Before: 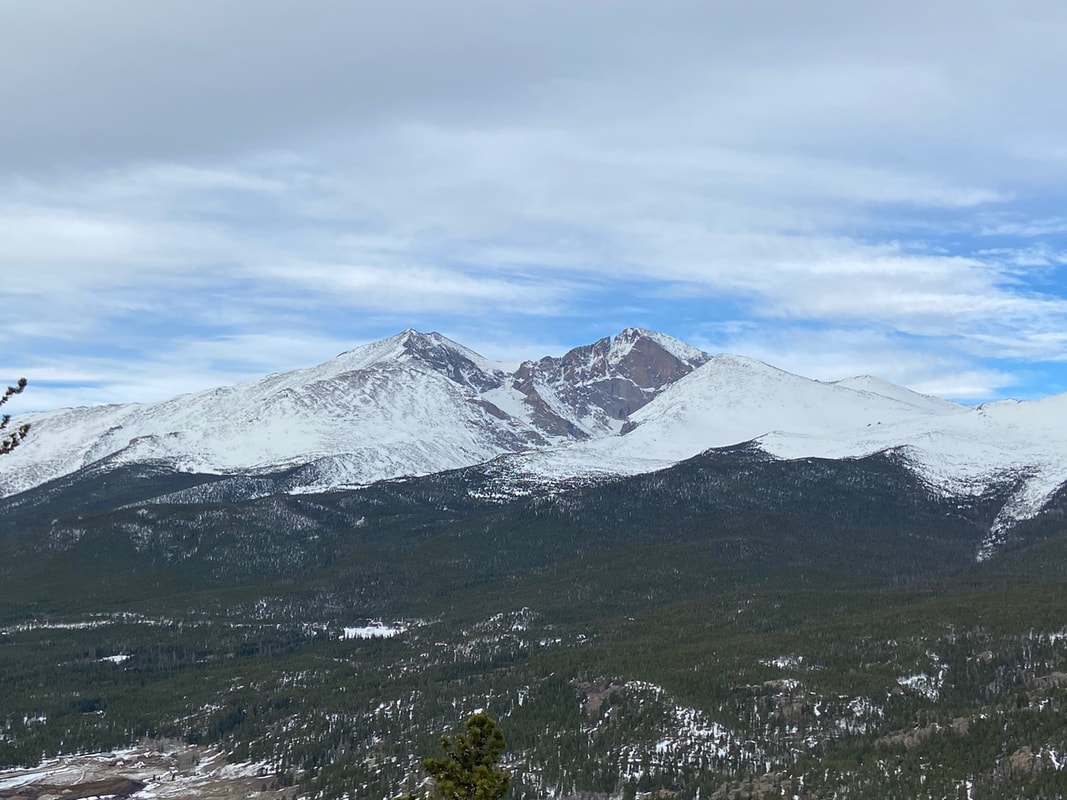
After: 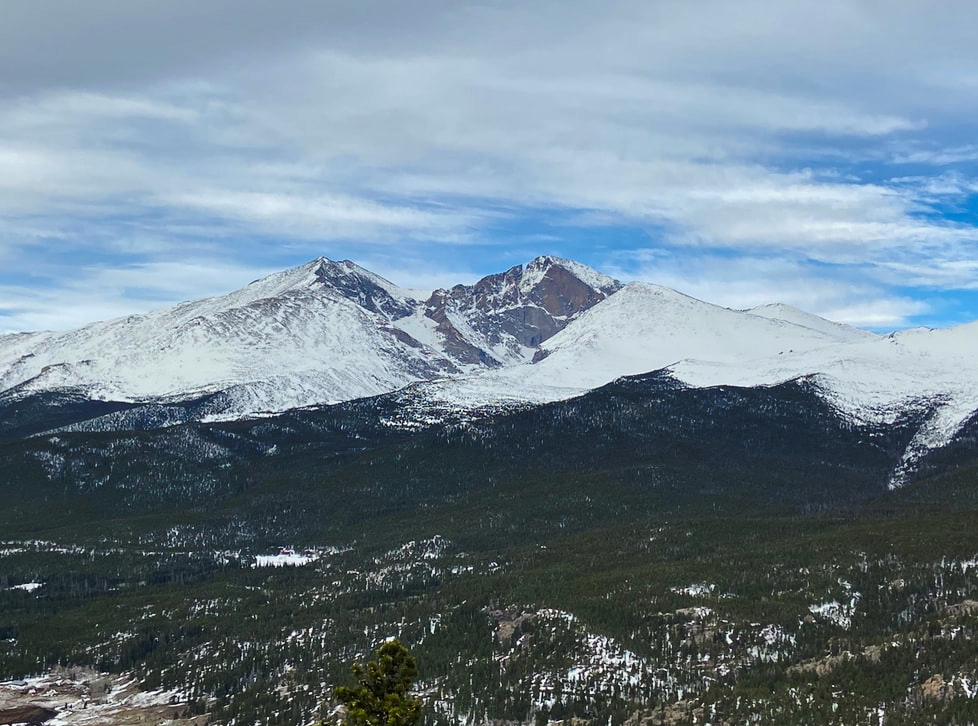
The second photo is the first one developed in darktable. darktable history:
color calibration: output colorfulness [0, 0.315, 0, 0], x 0.341, y 0.355, temperature 5166 K
base curve: curves: ch0 [(0, 0) (0.073, 0.04) (0.157, 0.139) (0.492, 0.492) (0.758, 0.758) (1, 1)], preserve colors none
shadows and highlights: low approximation 0.01, soften with gaussian
crop and rotate: left 8.262%, top 9.226%
white balance: emerald 1
